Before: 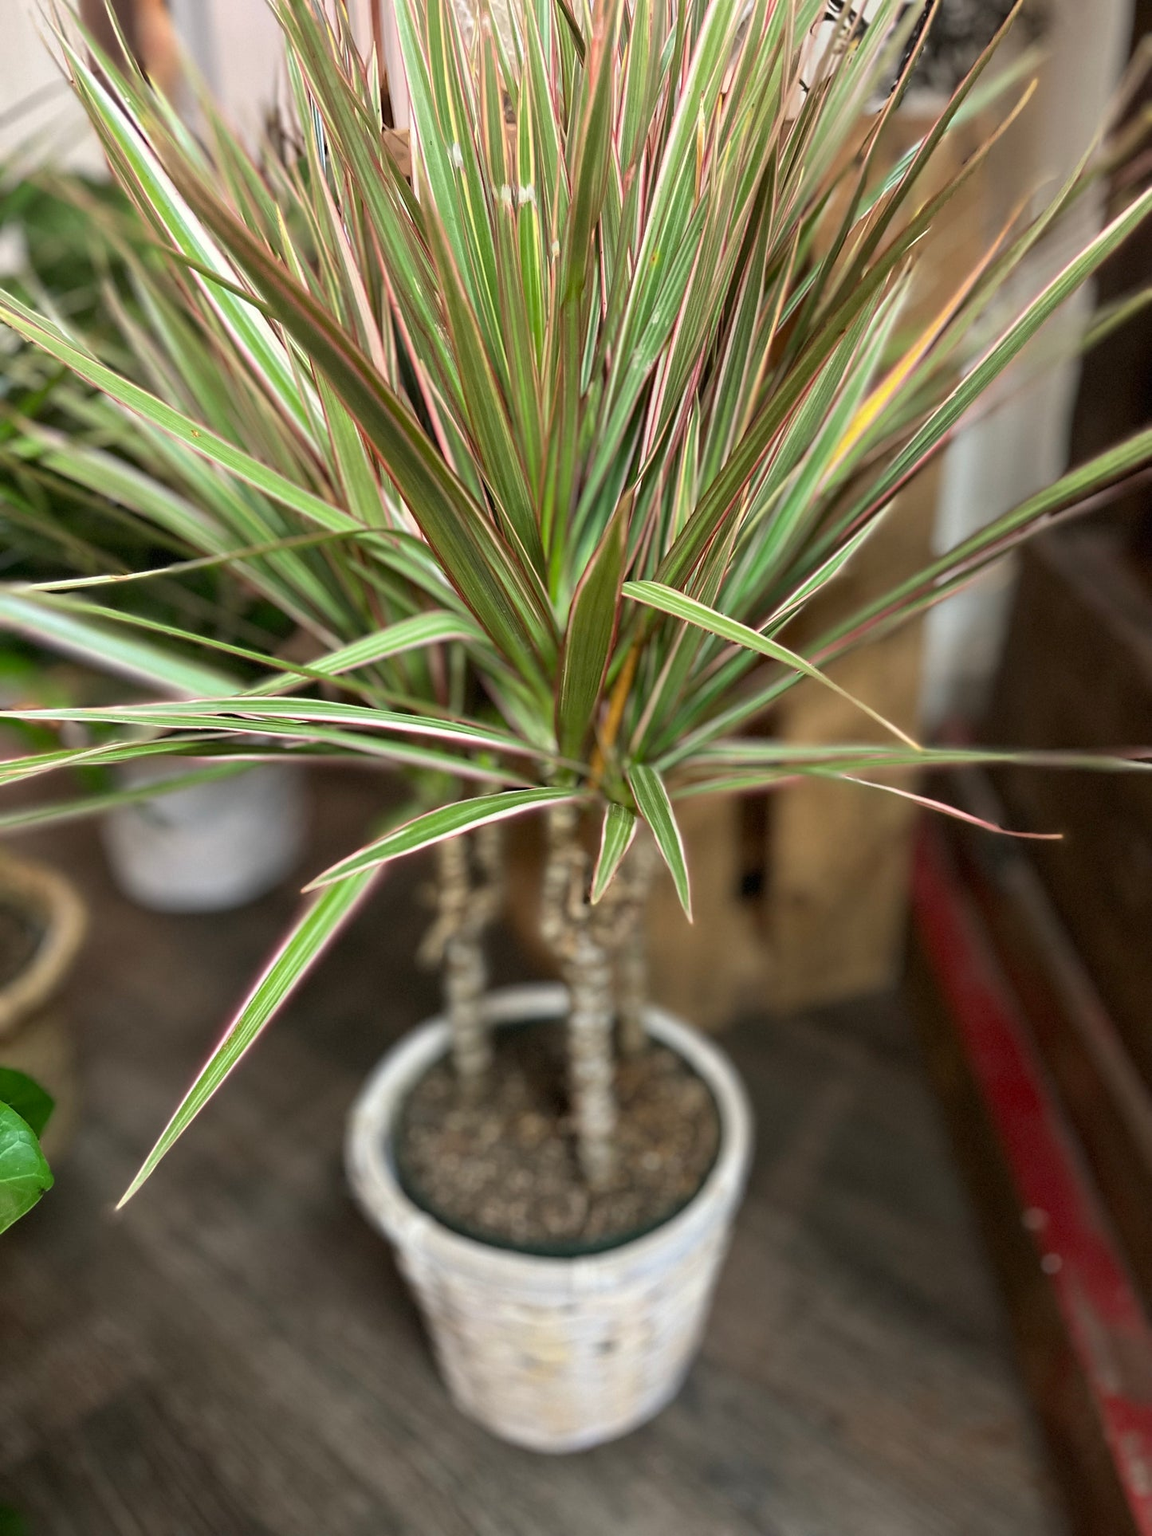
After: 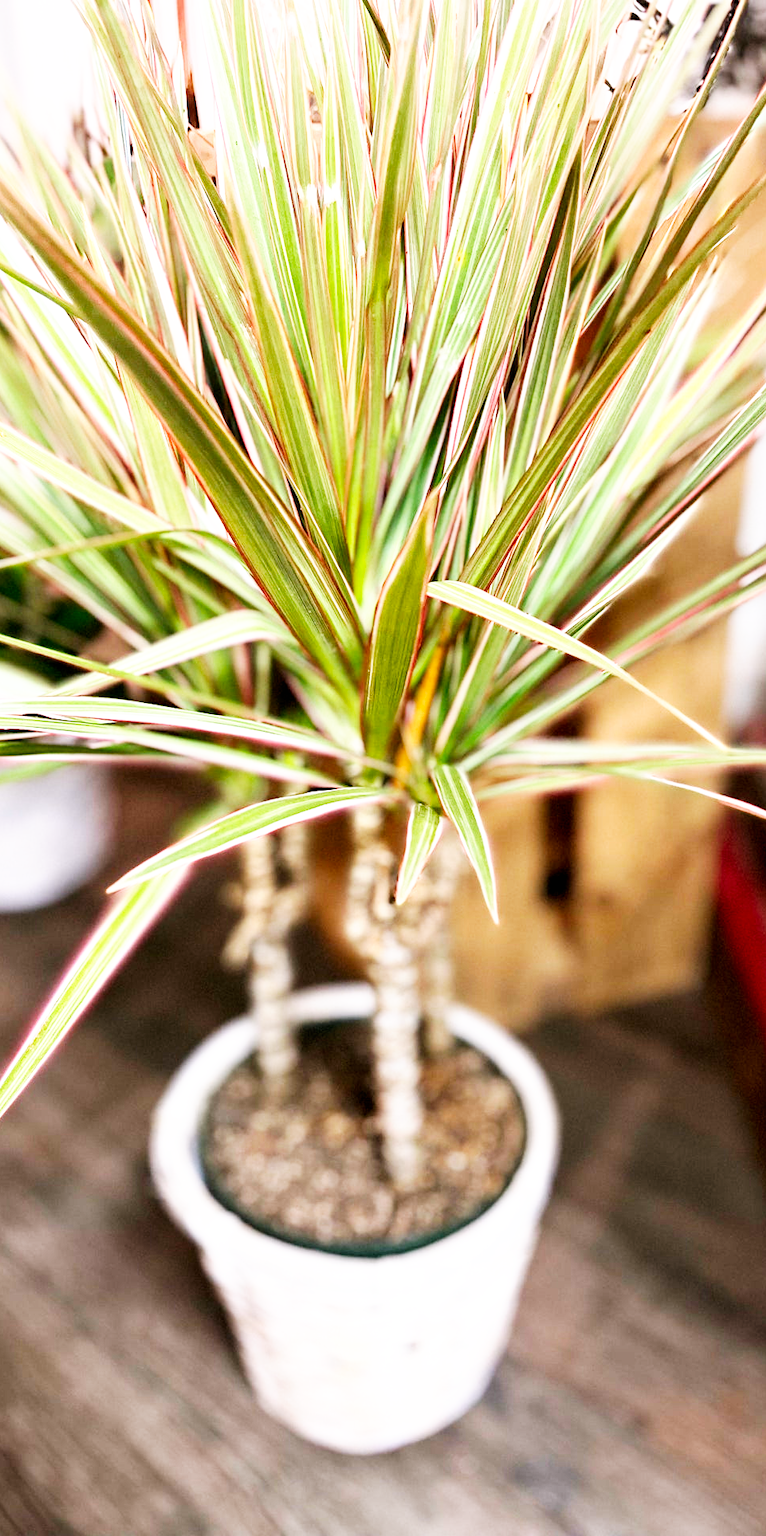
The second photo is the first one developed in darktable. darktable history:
exposure: black level correction 0.005, exposure 0.417 EV, compensate highlight preservation false
crop: left 16.899%, right 16.556%
base curve: curves: ch0 [(0, 0) (0.007, 0.004) (0.027, 0.03) (0.046, 0.07) (0.207, 0.54) (0.442, 0.872) (0.673, 0.972) (1, 1)], preserve colors none
white balance: red 1.05, blue 1.072
